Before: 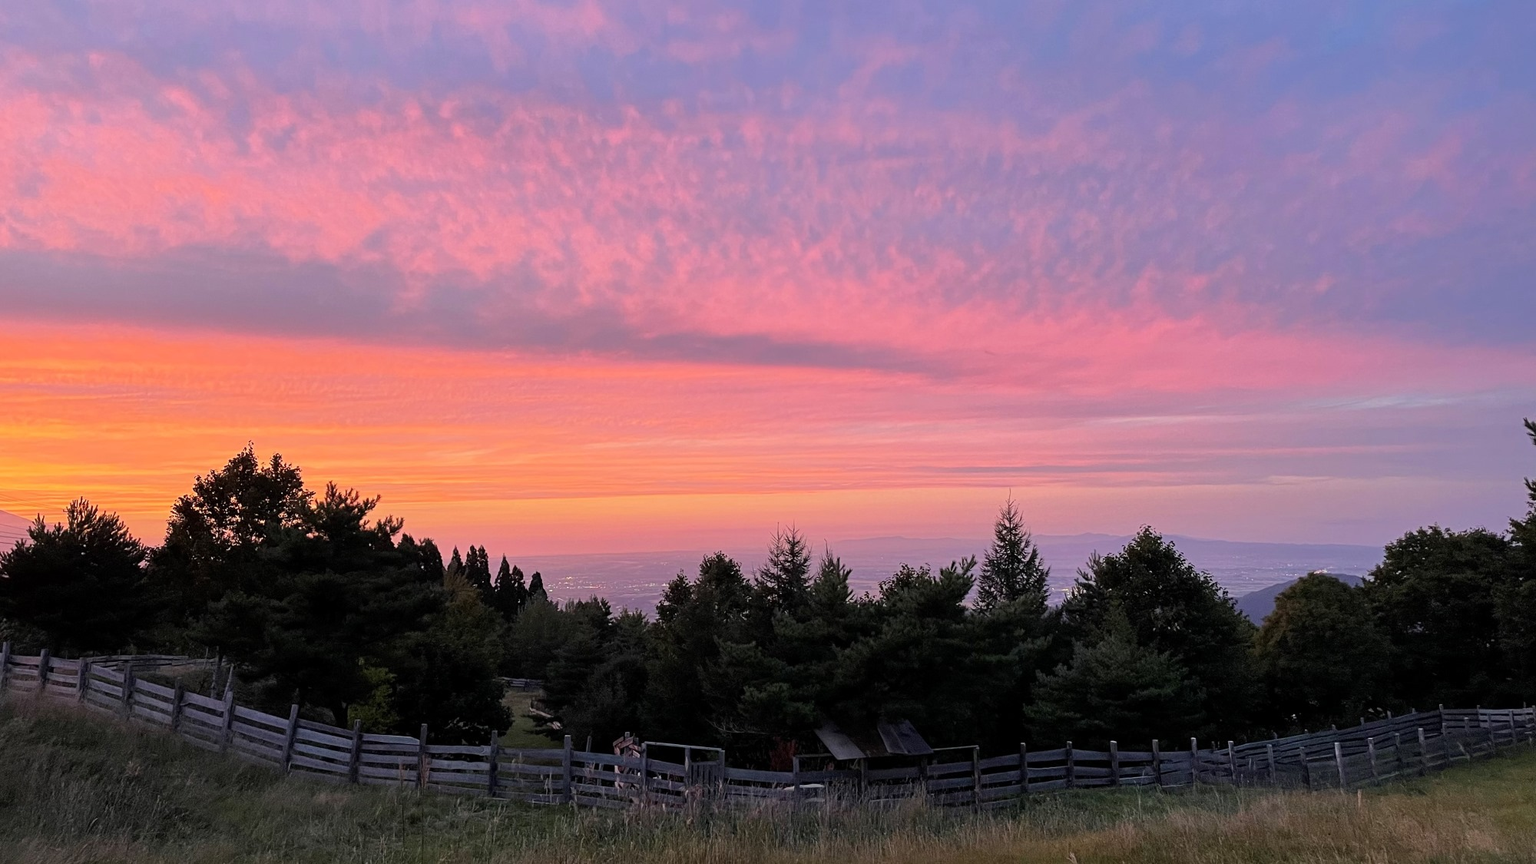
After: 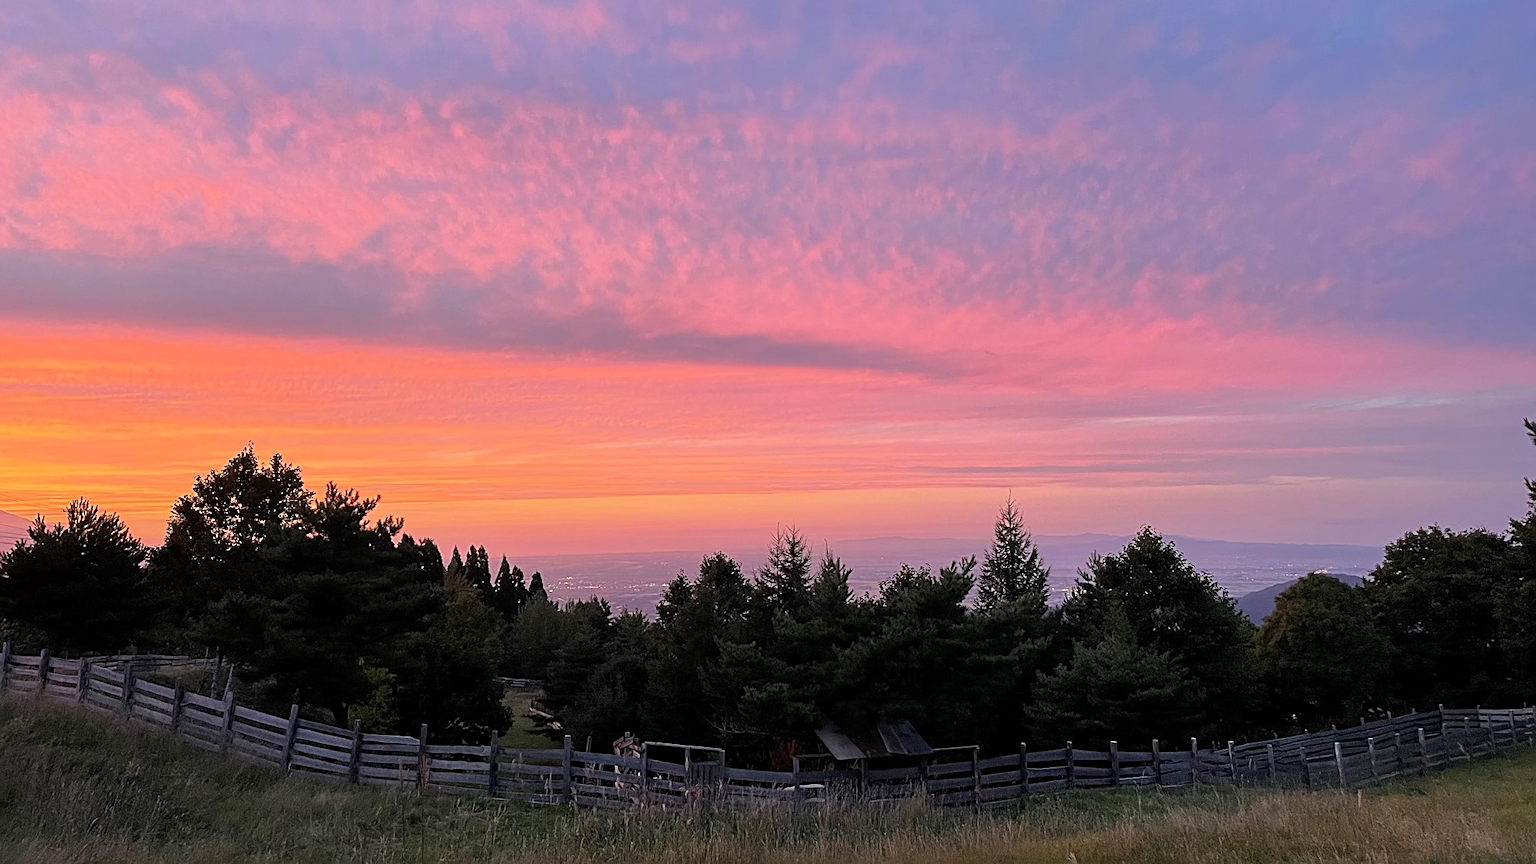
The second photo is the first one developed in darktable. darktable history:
white balance: red 1.009, blue 0.985
sharpen: on, module defaults
